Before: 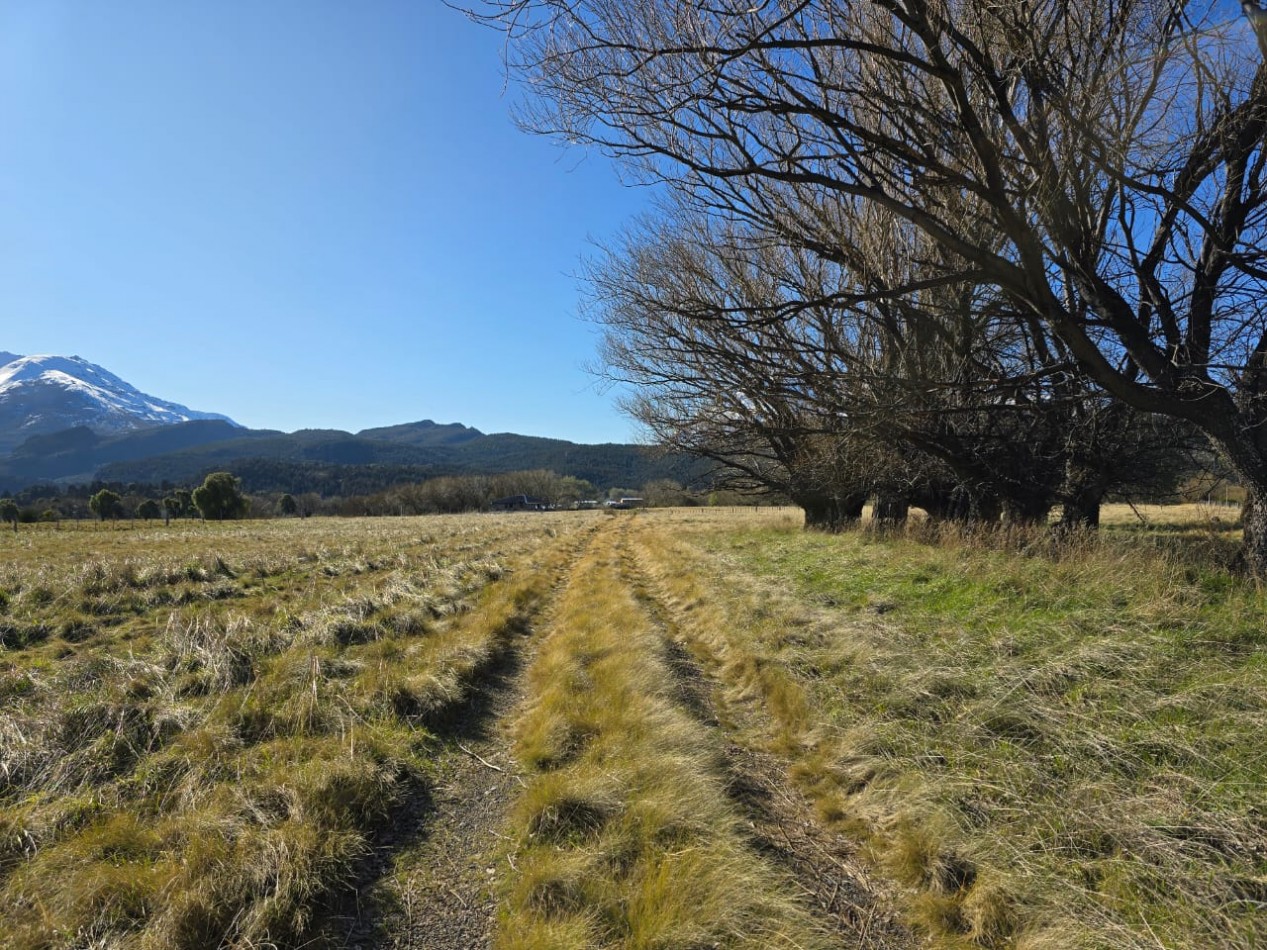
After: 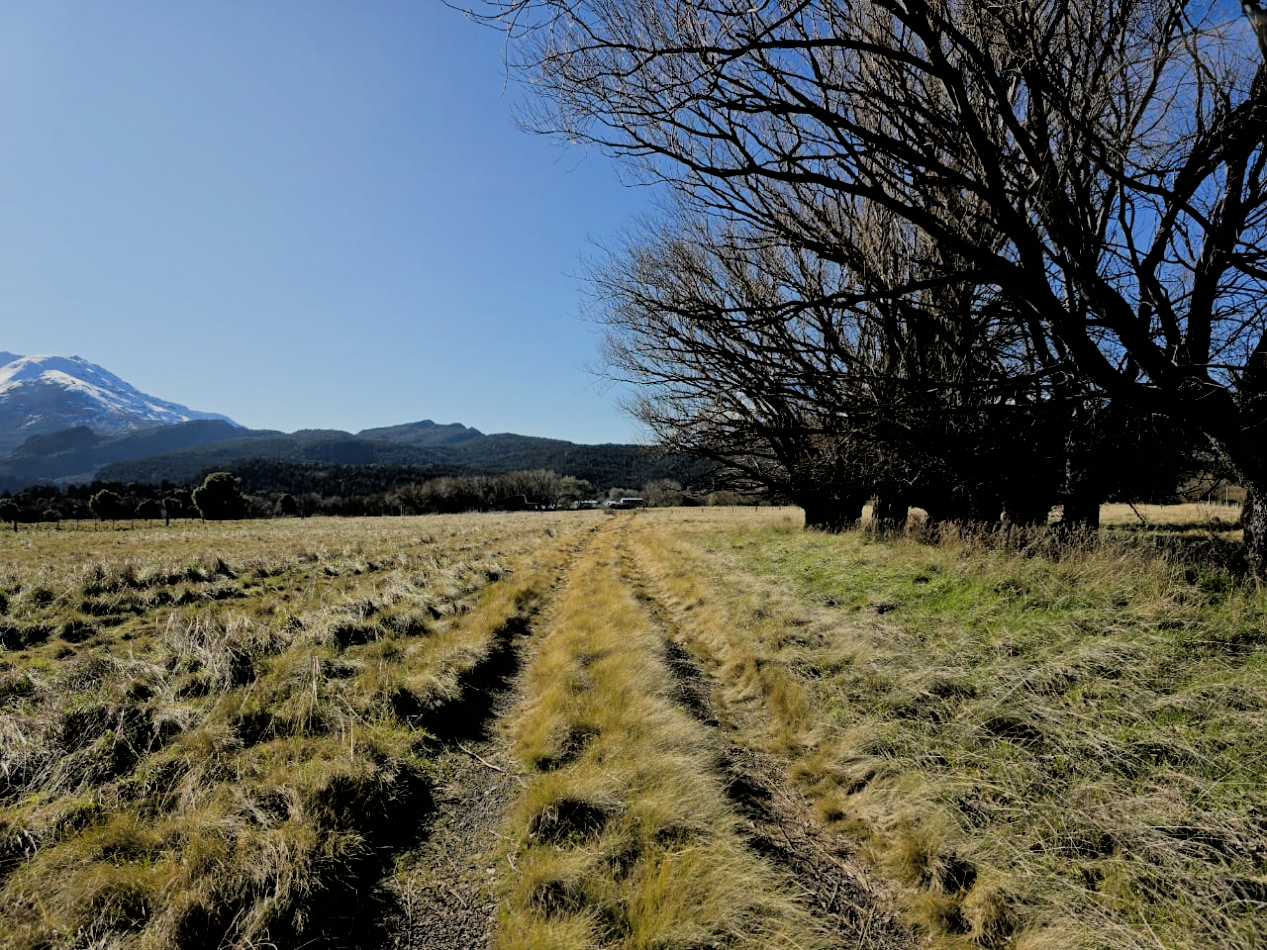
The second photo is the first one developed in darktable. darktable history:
filmic rgb: black relative exposure -2.93 EV, white relative exposure 4.56 EV, hardness 1.7, contrast 1.237
